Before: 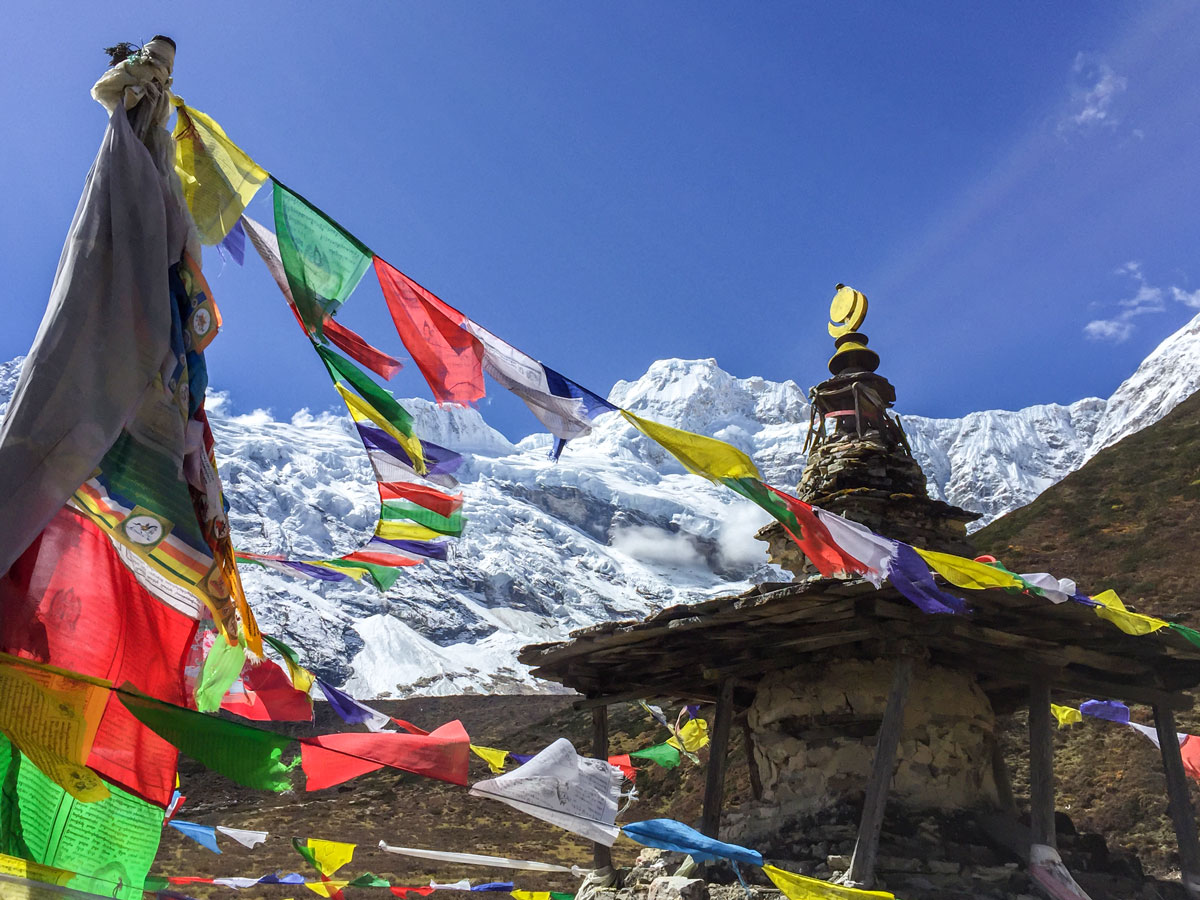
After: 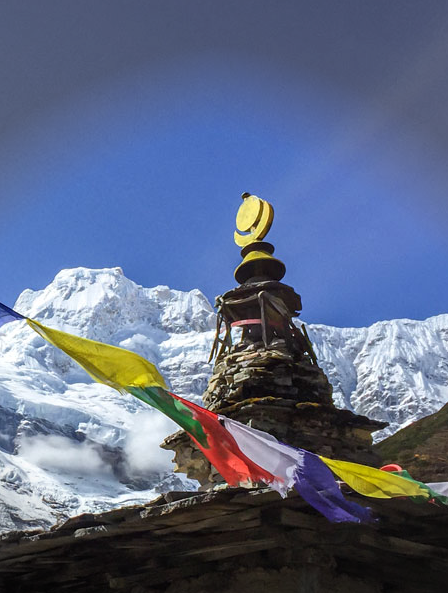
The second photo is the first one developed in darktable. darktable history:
vignetting: fall-off start 90.31%, fall-off radius 38.44%, center (-0.037, 0.145), width/height ratio 1.223, shape 1.29
crop and rotate: left 49.516%, top 10.115%, right 13.075%, bottom 23.966%
